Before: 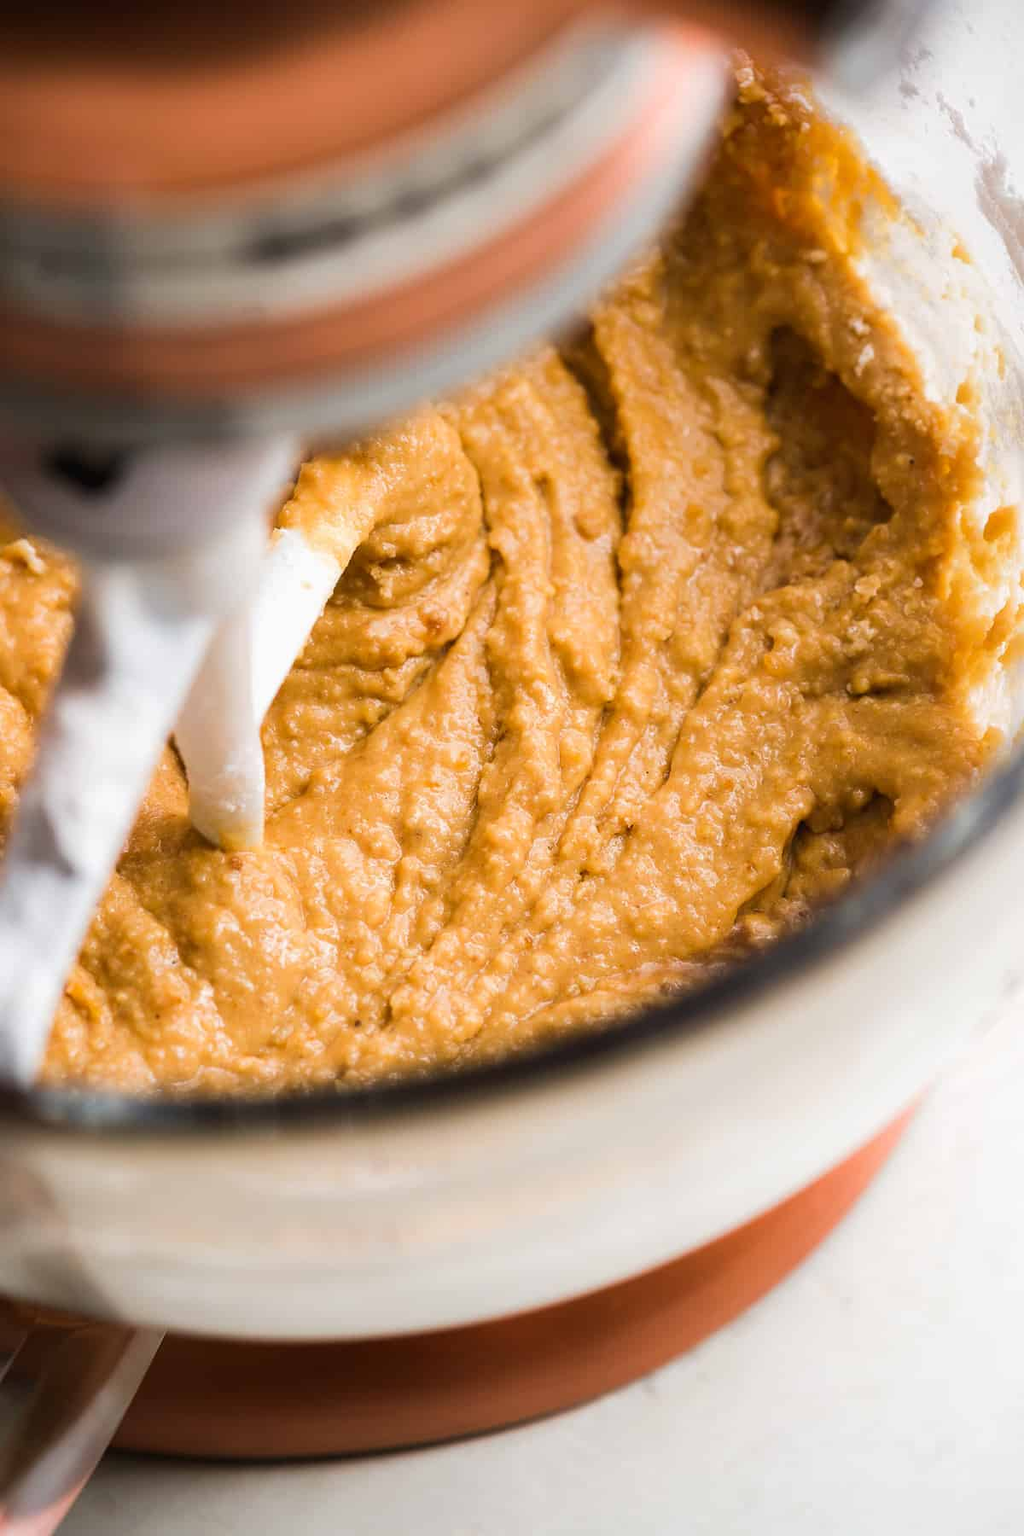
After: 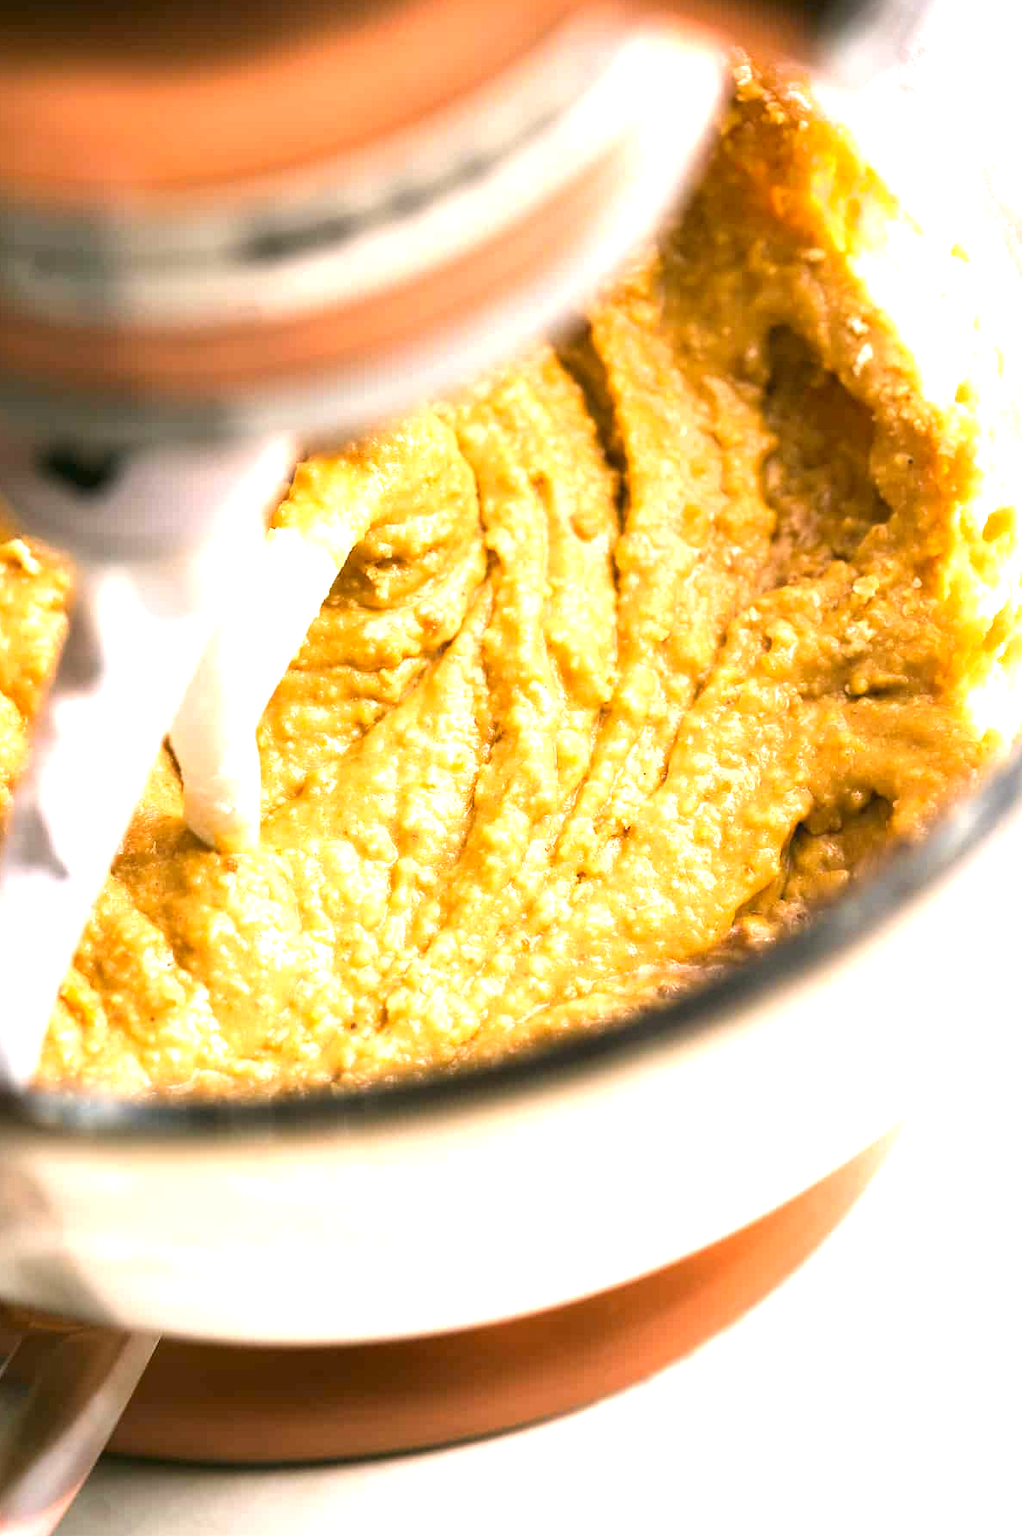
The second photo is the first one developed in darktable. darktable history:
color correction: highlights a* 4.02, highlights b* 4.98, shadows a* -7.55, shadows b* 4.98
exposure: black level correction 0, exposure 1.2 EV, compensate exposure bias true, compensate highlight preservation false
crop and rotate: left 0.614%, top 0.179%, bottom 0.309%
